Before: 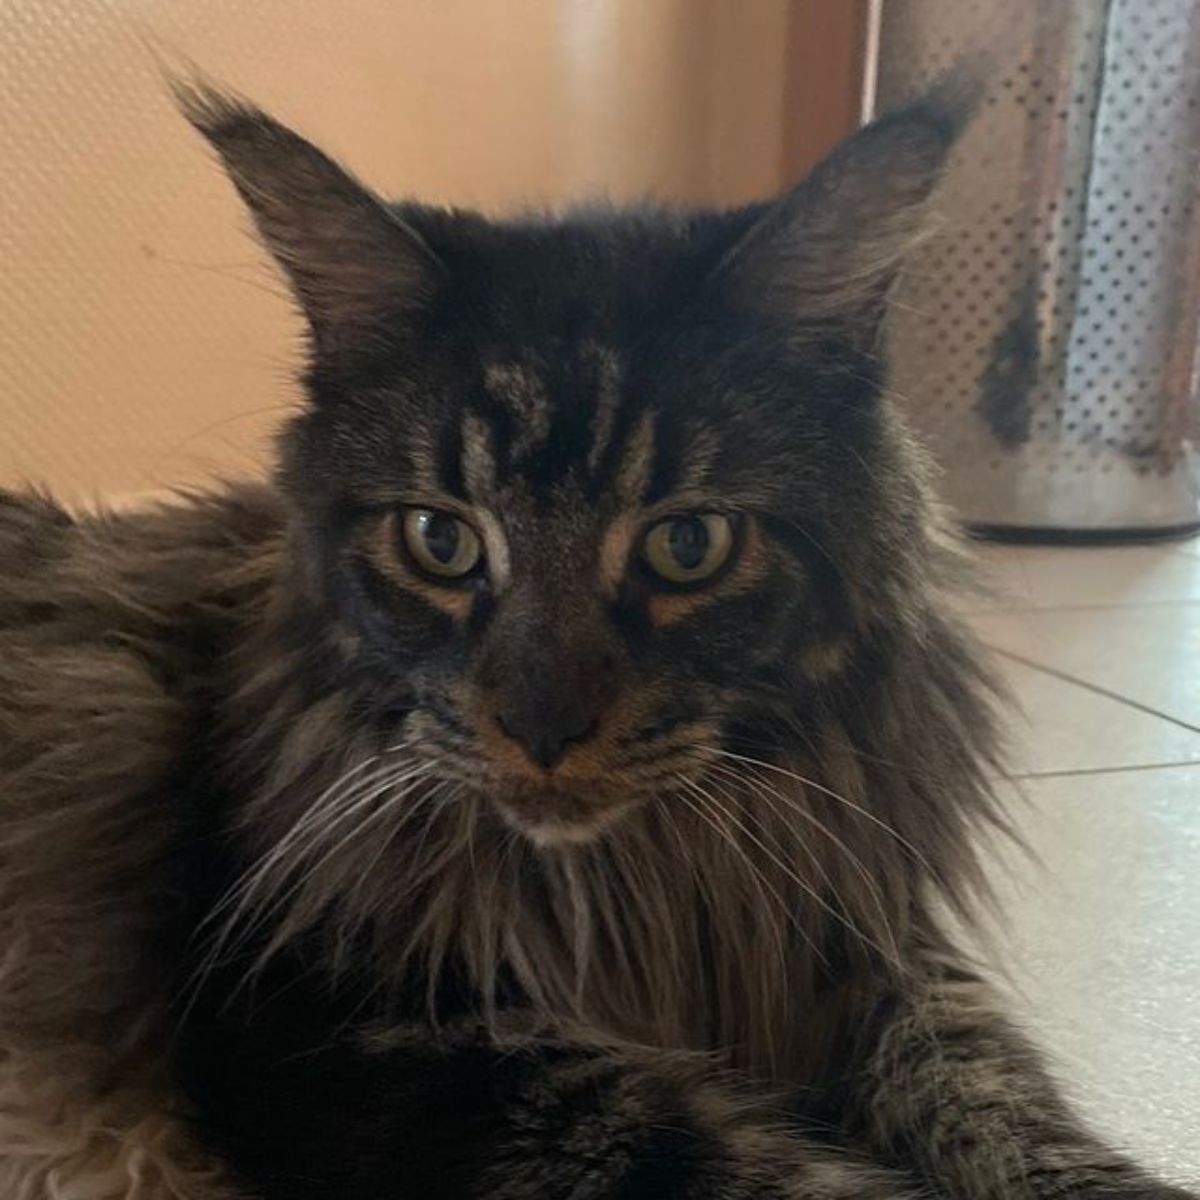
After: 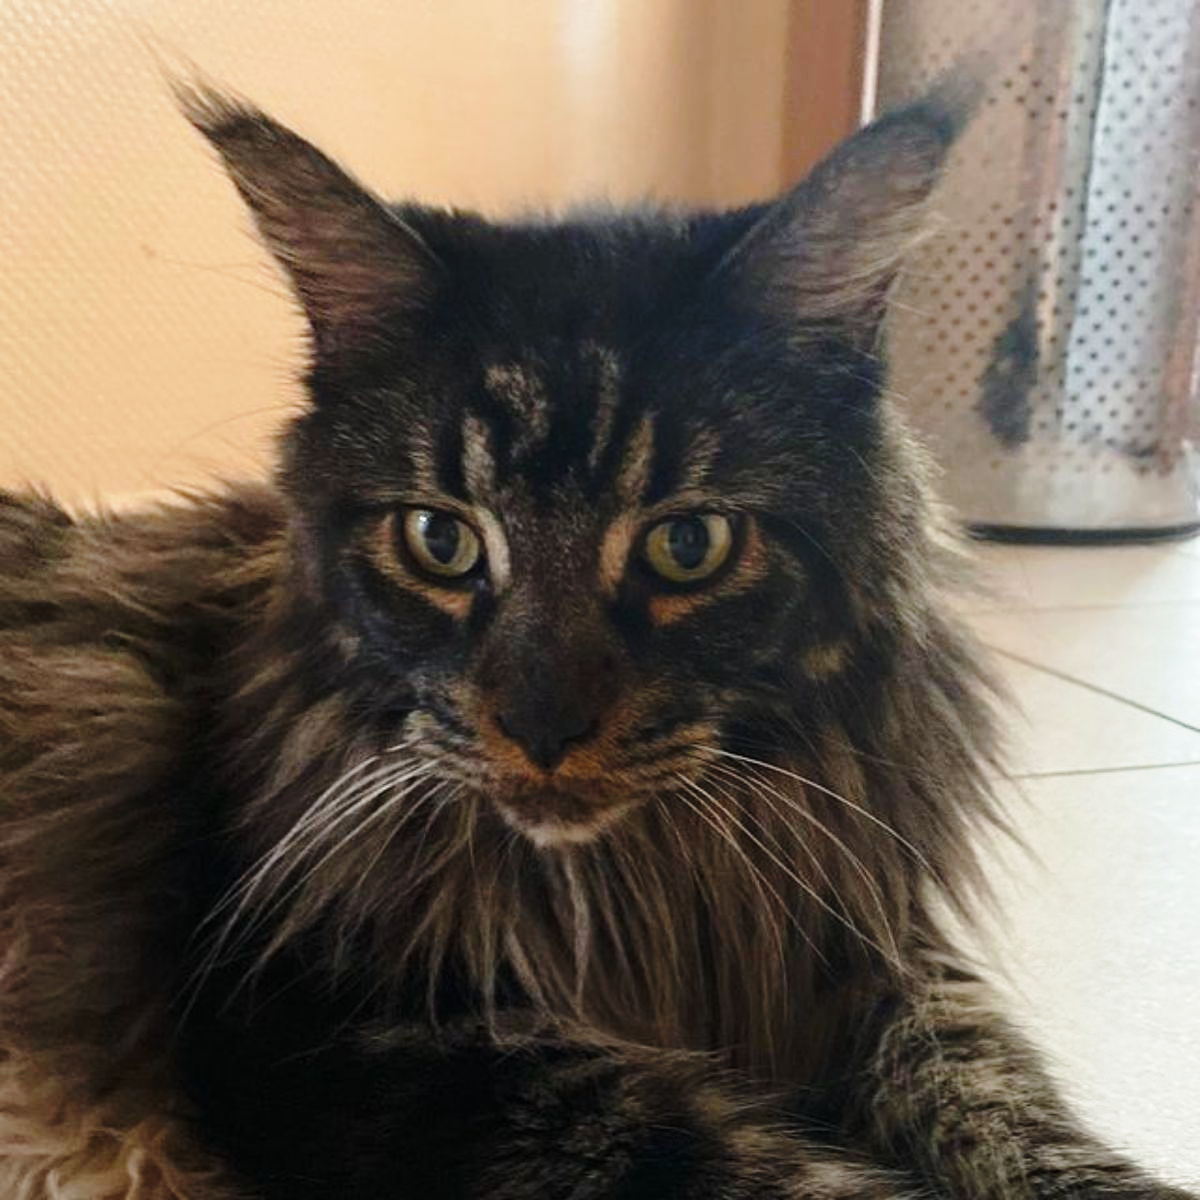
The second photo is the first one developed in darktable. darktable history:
base curve: curves: ch0 [(0, 0) (0.028, 0.03) (0.121, 0.232) (0.46, 0.748) (0.859, 0.968) (1, 1)], preserve colors none
exposure: black level correction 0, compensate exposure bias true, compensate highlight preservation false
tone equalizer: on, module defaults
